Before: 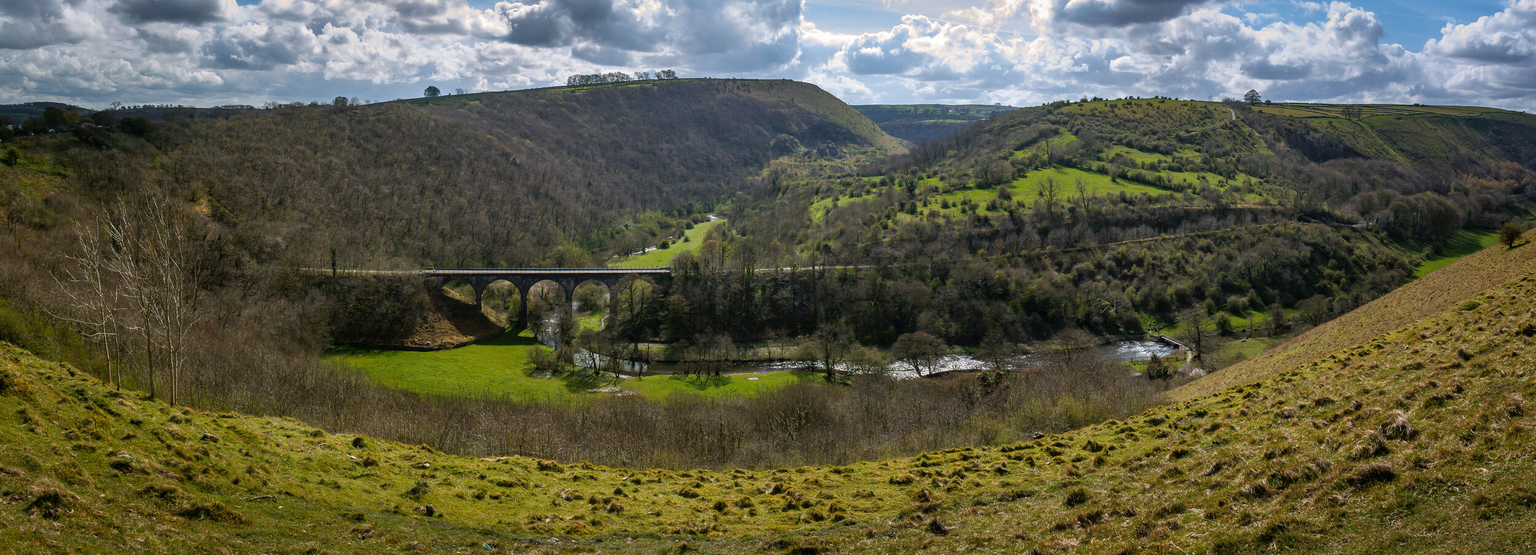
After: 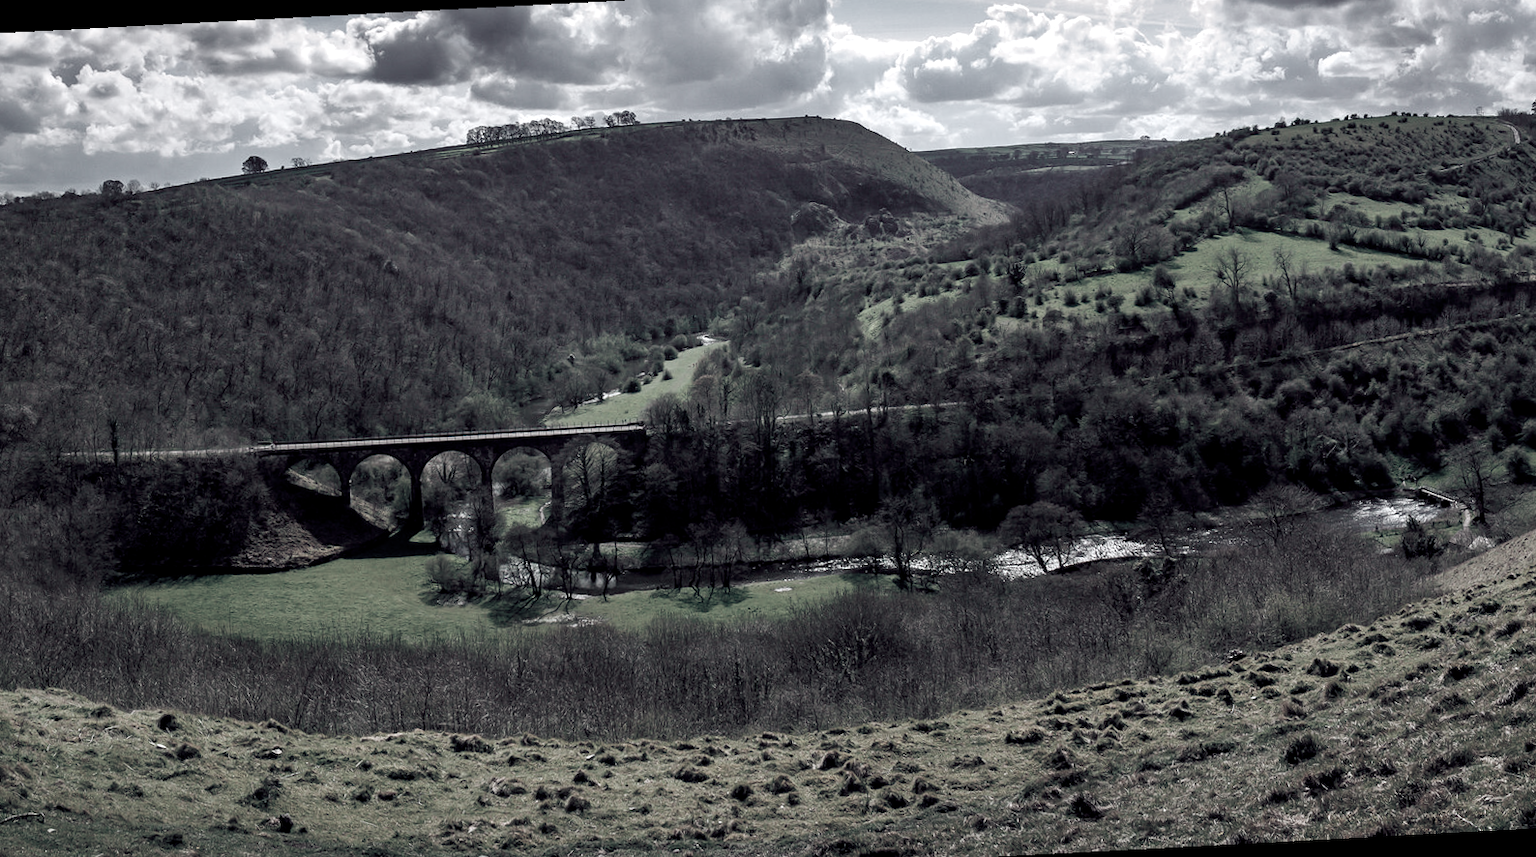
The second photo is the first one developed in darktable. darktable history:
tone equalizer: on, module defaults
rotate and perspective: rotation -3°, crop left 0.031, crop right 0.968, crop top 0.07, crop bottom 0.93
color balance rgb: shadows lift › luminance -41.13%, shadows lift › chroma 14.13%, shadows lift › hue 260°, power › luminance -3.76%, power › chroma 0.56%, power › hue 40.37°, highlights gain › luminance 16.81%, highlights gain › chroma 2.94%, highlights gain › hue 260°, global offset › luminance -0.29%, global offset › chroma 0.31%, global offset › hue 260°, perceptual saturation grading › global saturation 20%, perceptual saturation grading › highlights -13.92%, perceptual saturation grading › shadows 50%
crop: left 15.419%, right 17.914%
color contrast: green-magenta contrast 0.3, blue-yellow contrast 0.15
